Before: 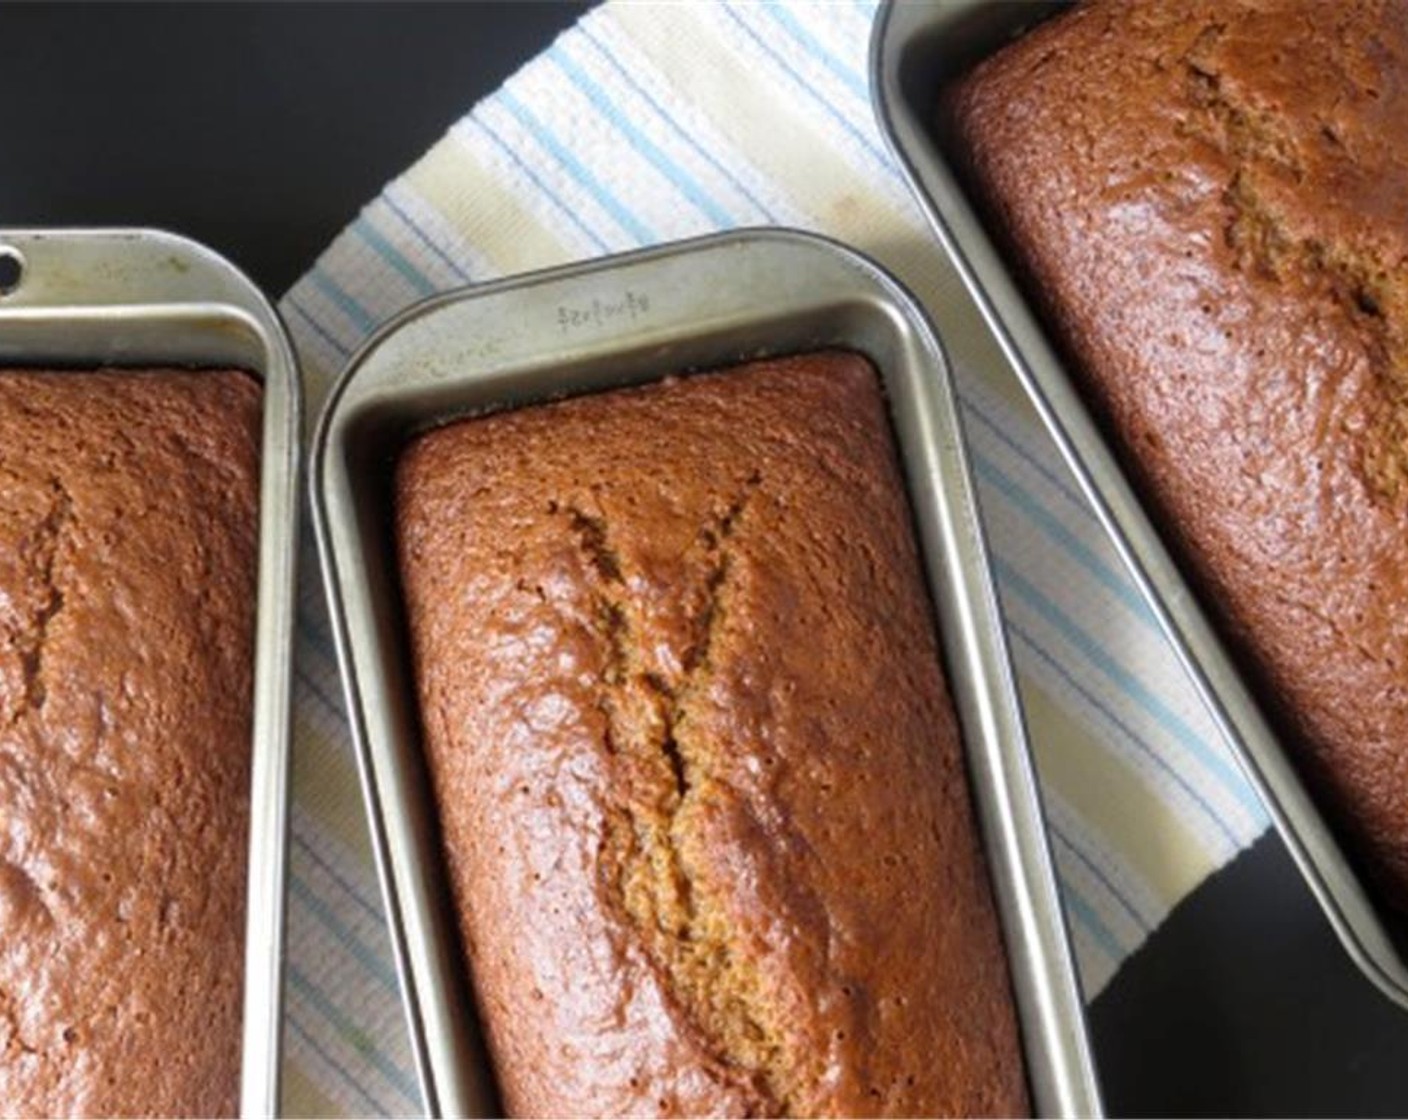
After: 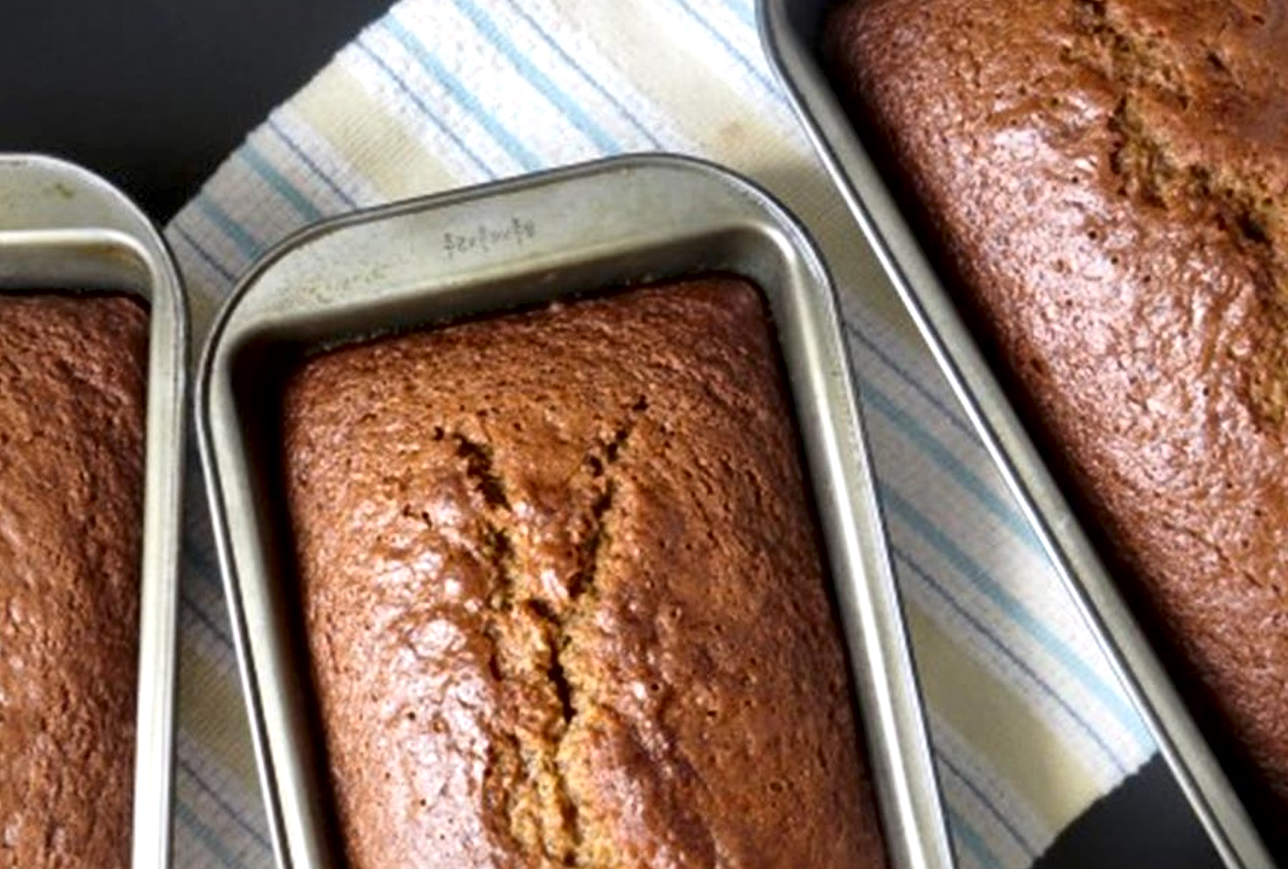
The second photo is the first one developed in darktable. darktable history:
local contrast: mode bilateral grid, contrast 70, coarseness 75, detail 180%, midtone range 0.2
crop: left 8.155%, top 6.611%, bottom 15.385%
base curve: exposure shift 0, preserve colors none
